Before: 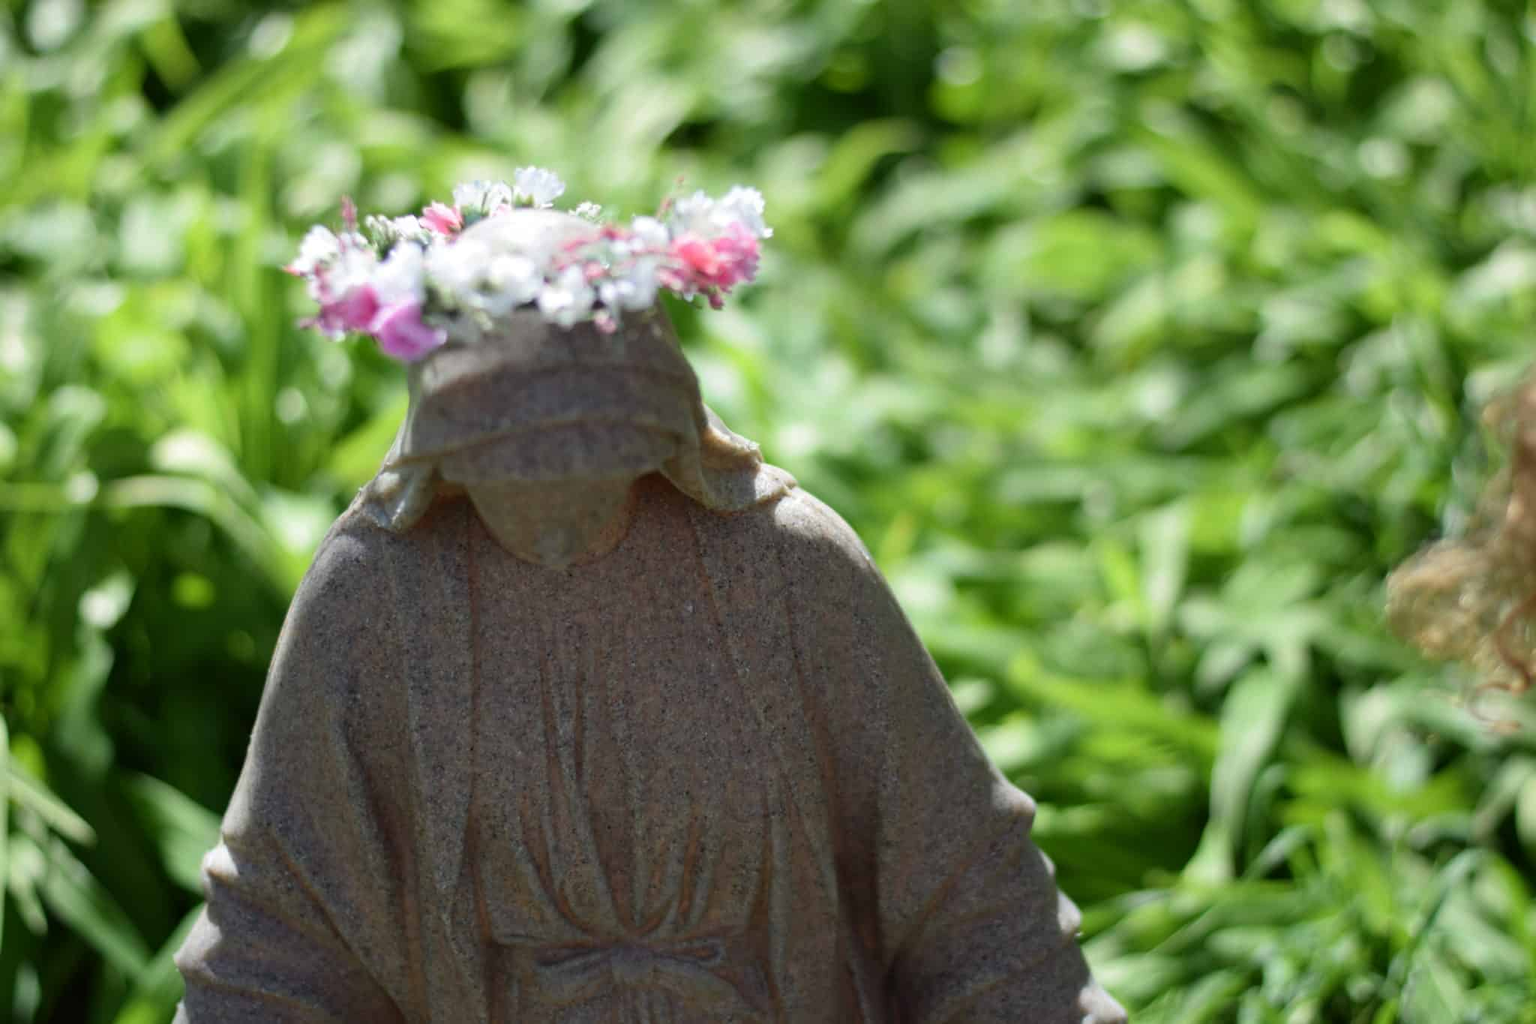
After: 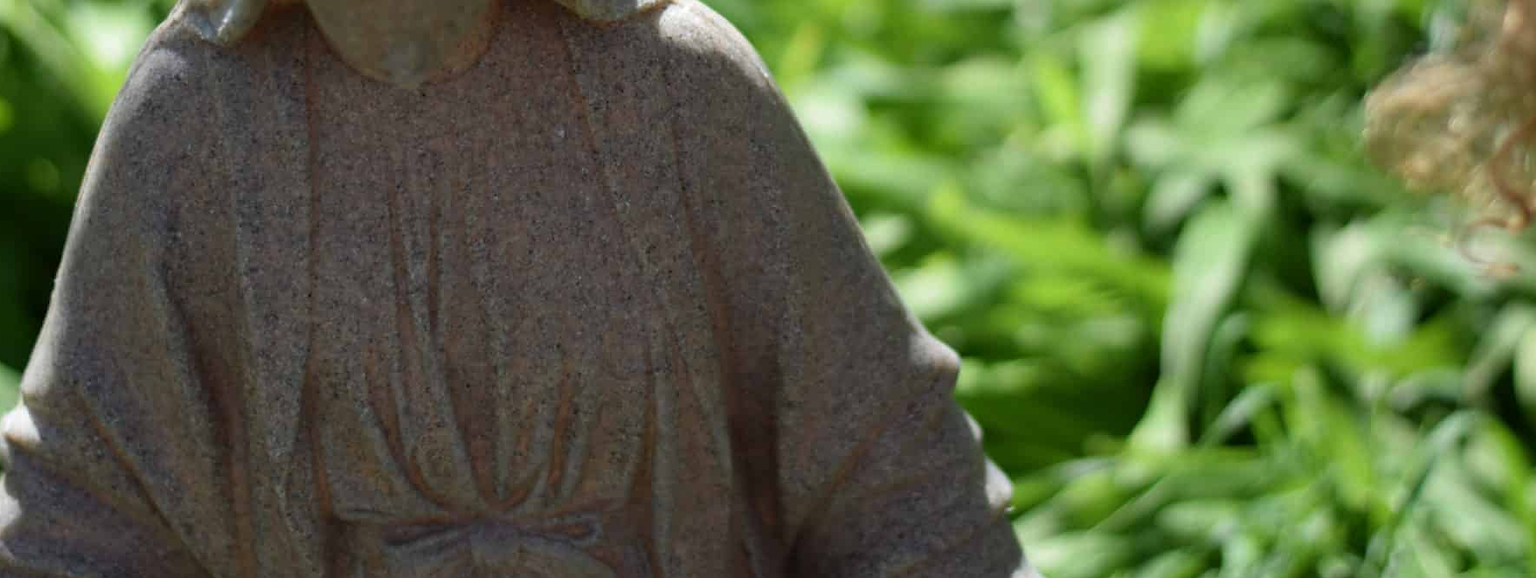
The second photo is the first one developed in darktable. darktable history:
crop and rotate: left 13.27%, top 48.186%, bottom 2.767%
